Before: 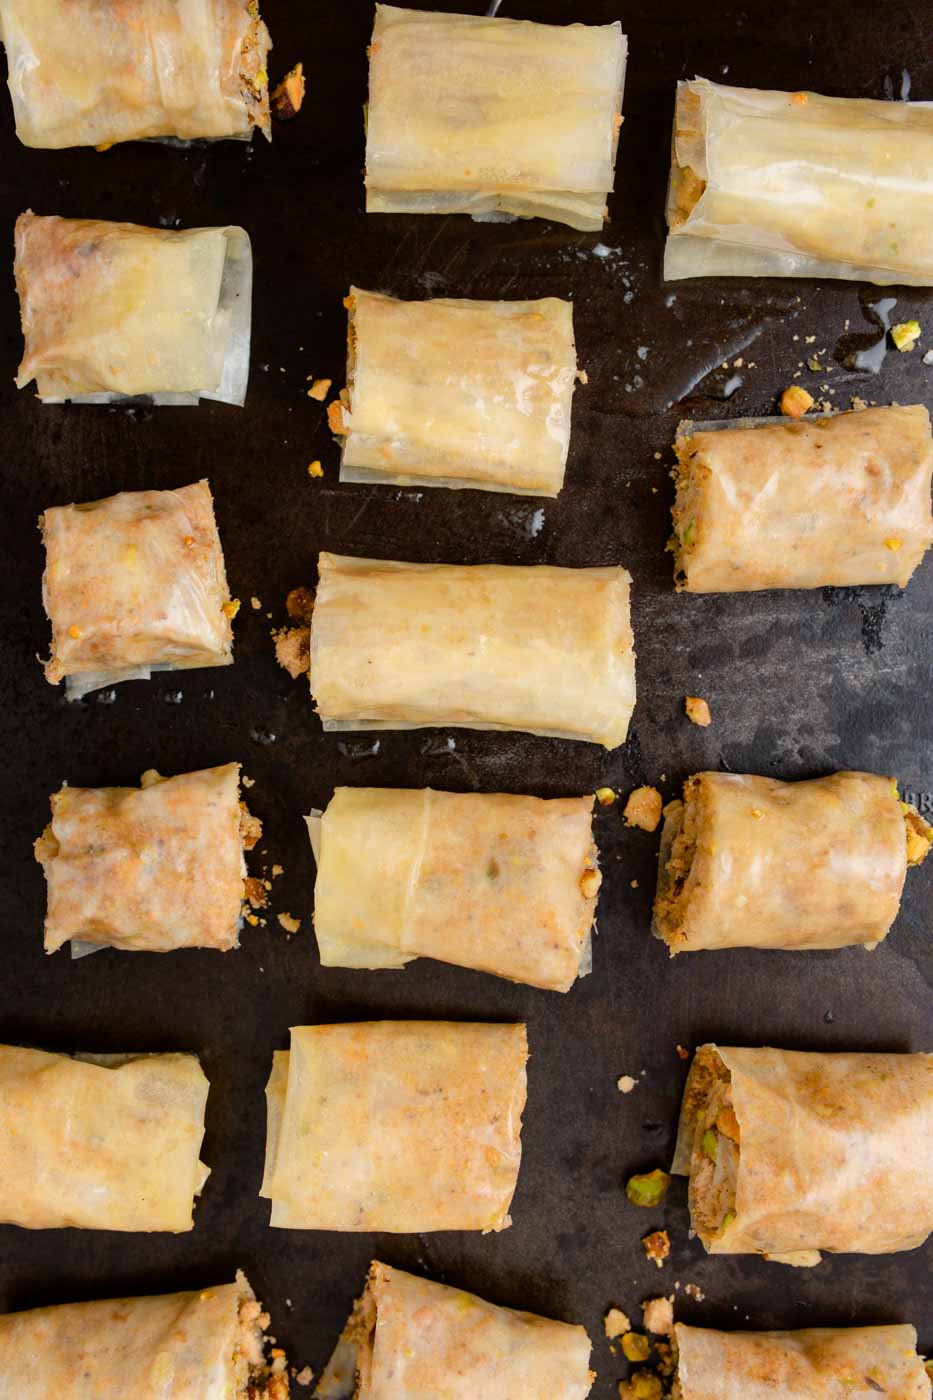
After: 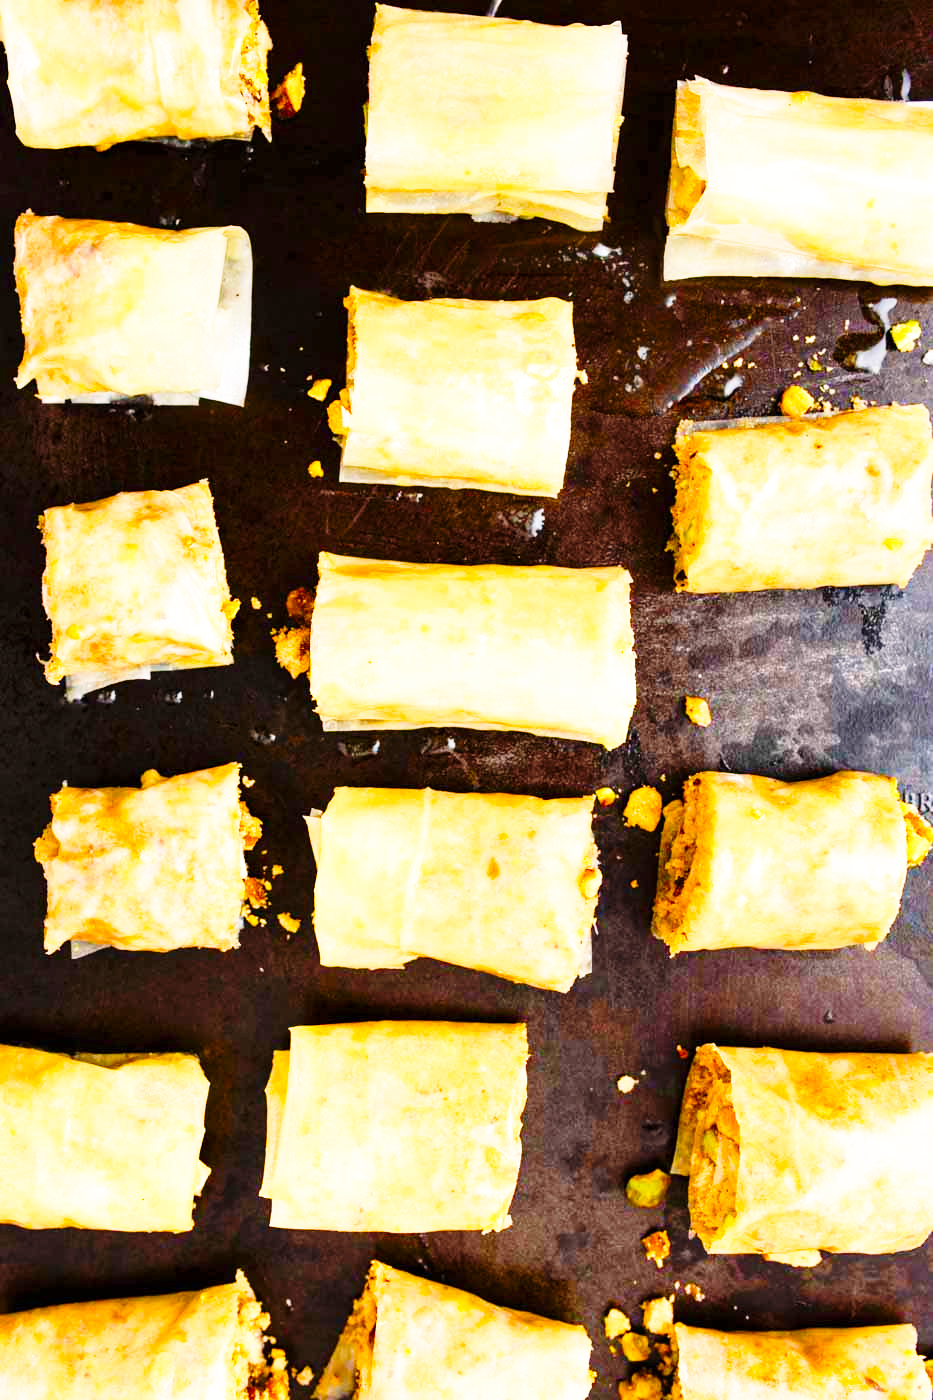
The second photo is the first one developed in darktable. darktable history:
base curve: curves: ch0 [(0, 0) (0.026, 0.03) (0.109, 0.232) (0.351, 0.748) (0.669, 0.968) (1, 1)], preserve colors none
color balance rgb: highlights gain › chroma 0.994%, highlights gain › hue 27.09°, perceptual saturation grading › global saturation 24.516%, perceptual saturation grading › highlights -23.509%, perceptual saturation grading › mid-tones 24.053%, perceptual saturation grading › shadows 40.804%, perceptual brilliance grading › global brilliance 9.551%, perceptual brilliance grading › shadows 15.532%
